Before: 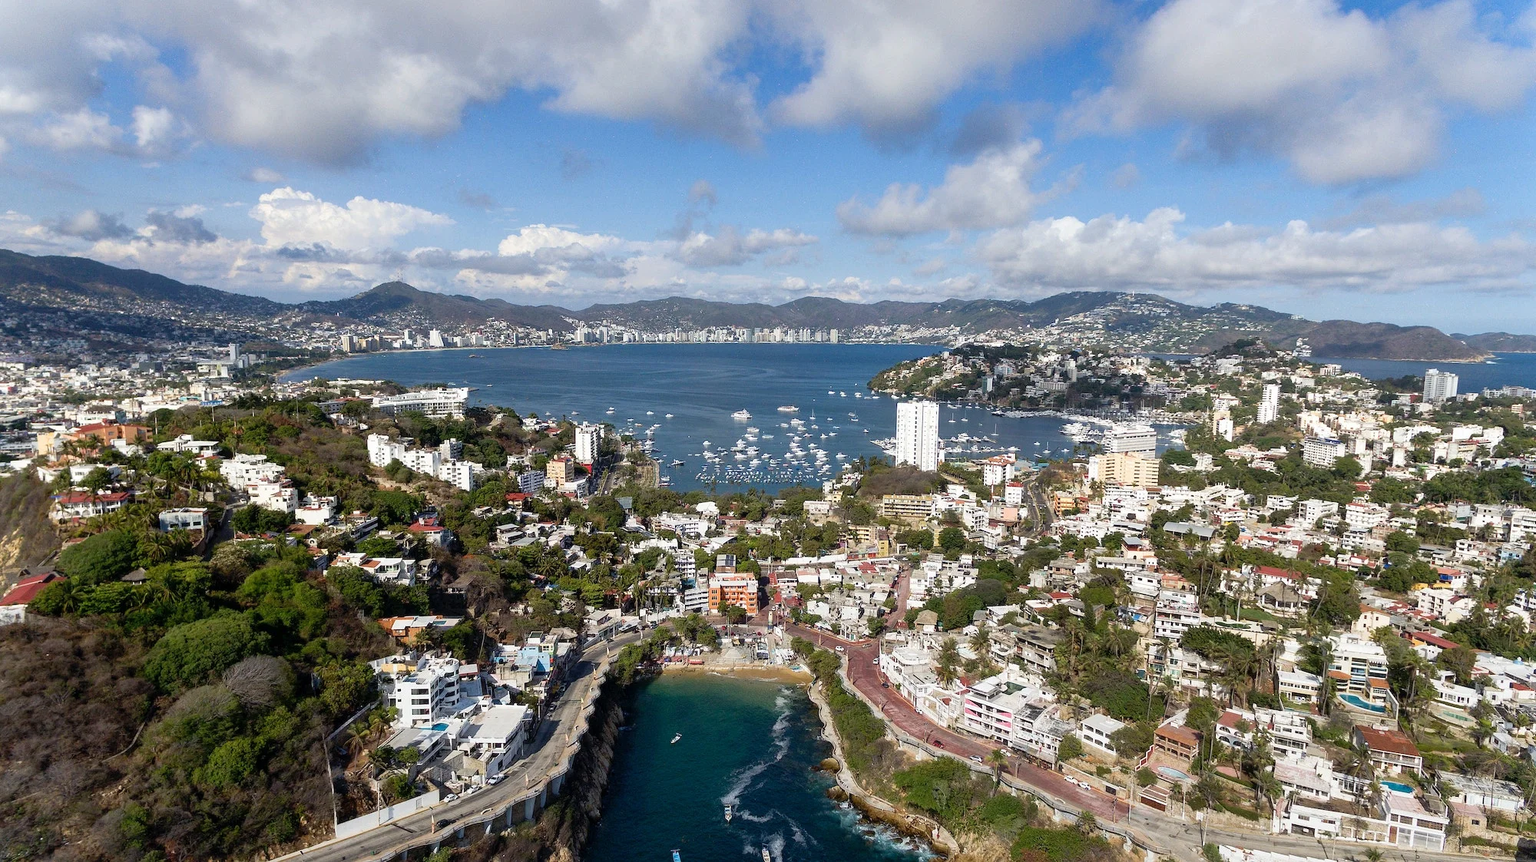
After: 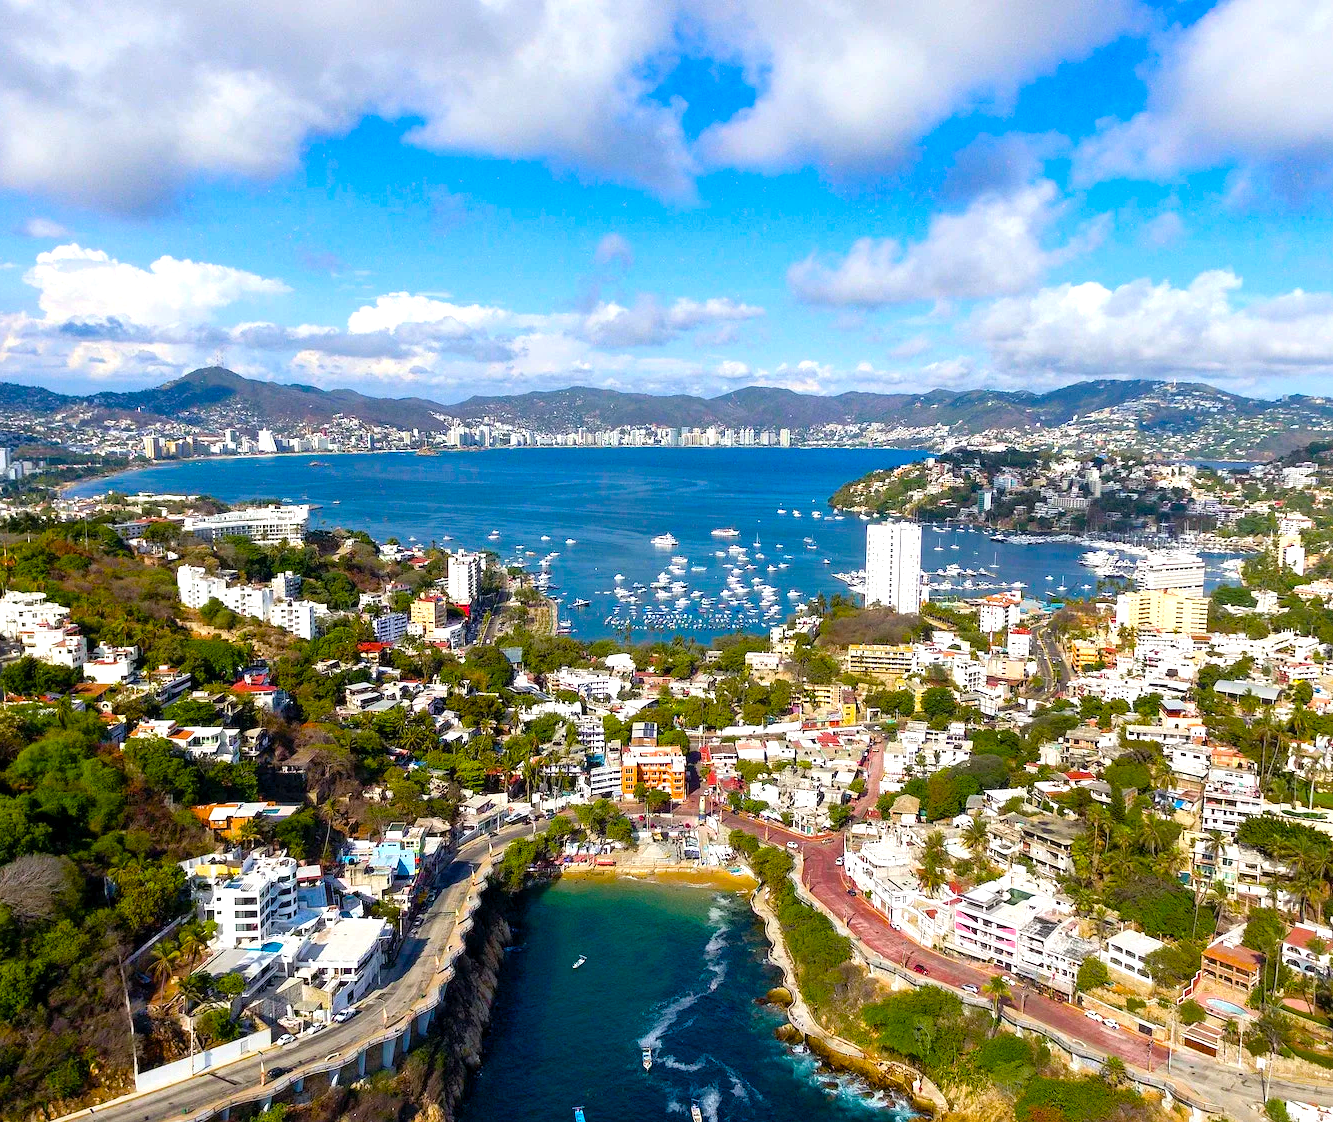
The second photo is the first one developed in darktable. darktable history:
crop and rotate: left 15.055%, right 18.278%
color balance rgb: linear chroma grading › global chroma 23.15%, perceptual saturation grading › global saturation 28.7%, perceptual saturation grading › mid-tones 12.04%, perceptual saturation grading › shadows 10.19%, global vibrance 22.22%
exposure: black level correction 0.001, exposure 0.5 EV, compensate exposure bias true, compensate highlight preservation false
